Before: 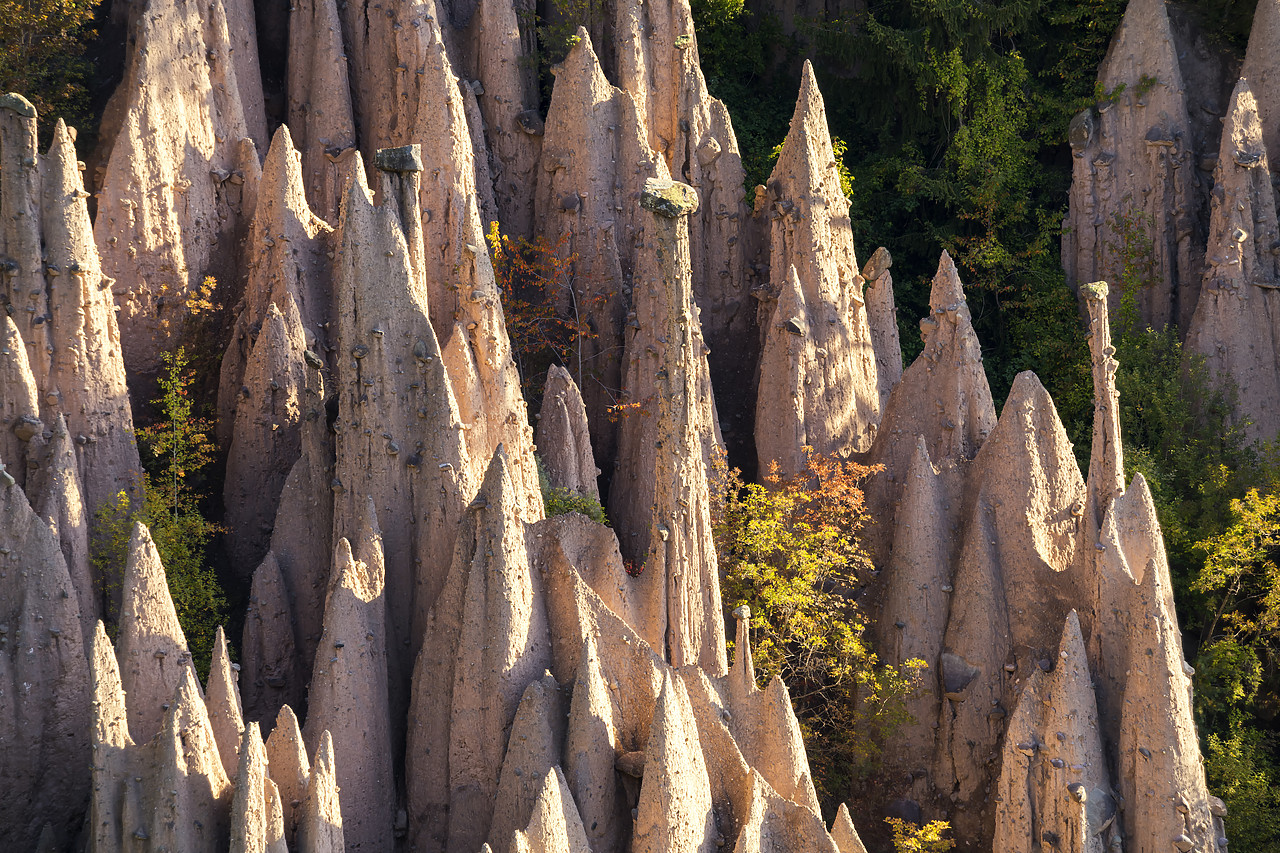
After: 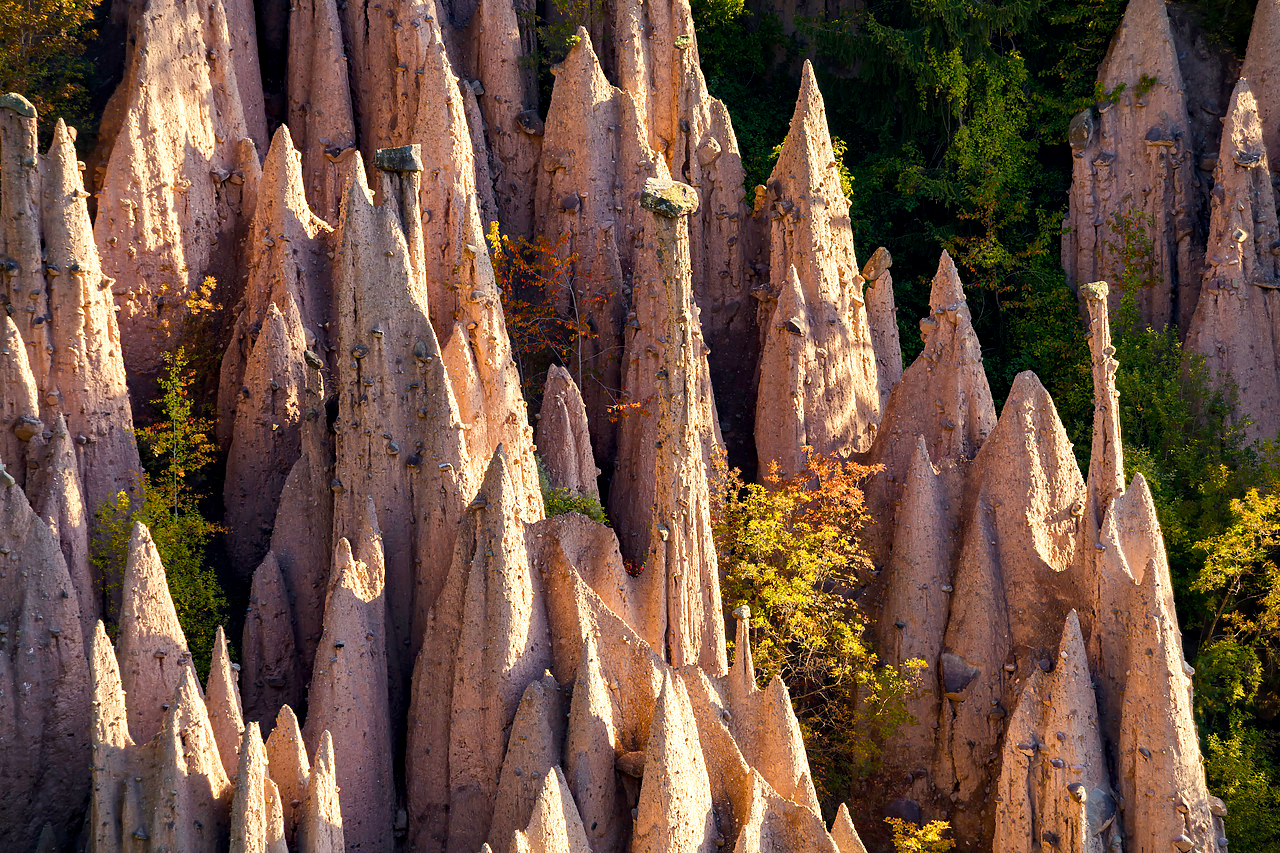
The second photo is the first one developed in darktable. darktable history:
haze removal: adaptive false
color balance rgb: power › hue 61.24°, perceptual saturation grading › global saturation 20%, perceptual saturation grading › highlights -25.317%, perceptual saturation grading › shadows 25.944%, global vibrance 14.957%
local contrast: mode bilateral grid, contrast 20, coarseness 51, detail 120%, midtone range 0.2
